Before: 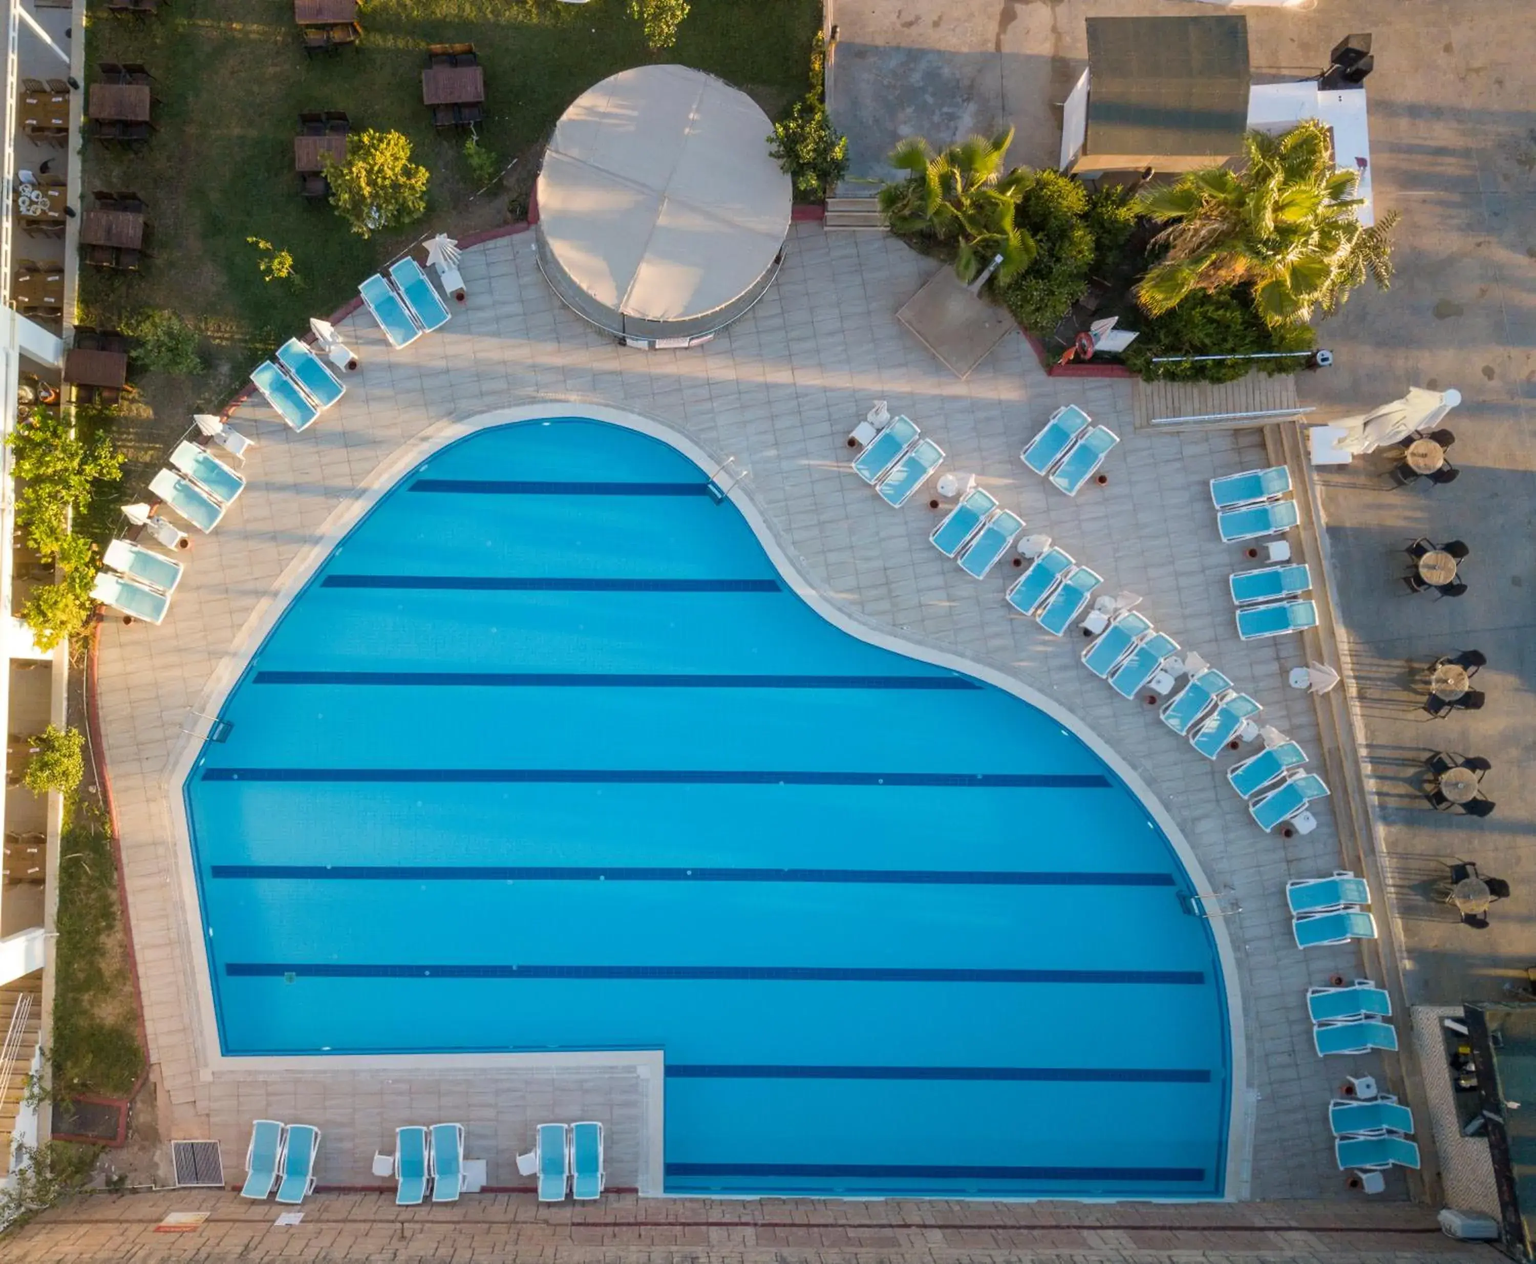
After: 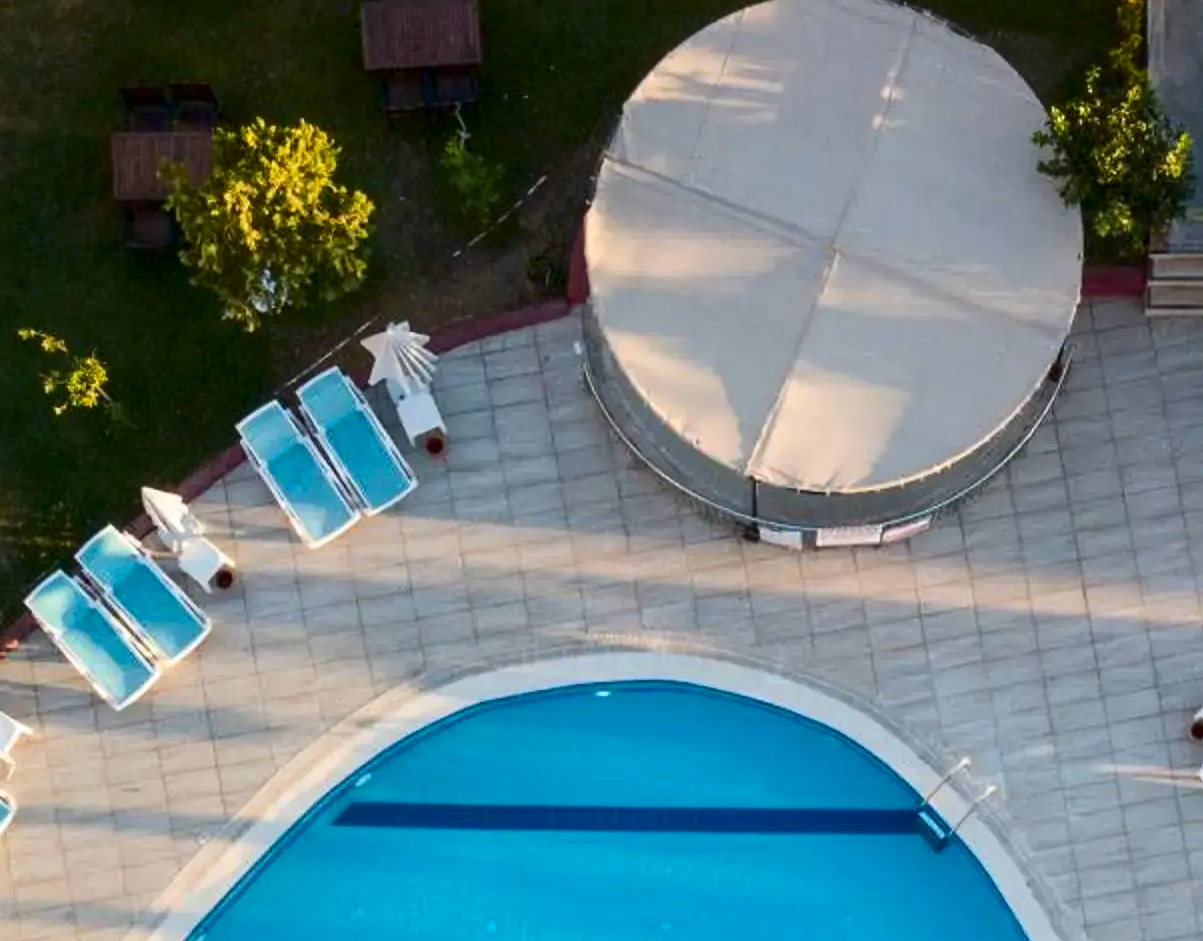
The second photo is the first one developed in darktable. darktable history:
tone equalizer: mask exposure compensation -0.491 EV
contrast brightness saturation: contrast 0.203, brightness -0.112, saturation 0.096
crop: left 15.497%, top 5.432%, right 44.383%, bottom 56.41%
